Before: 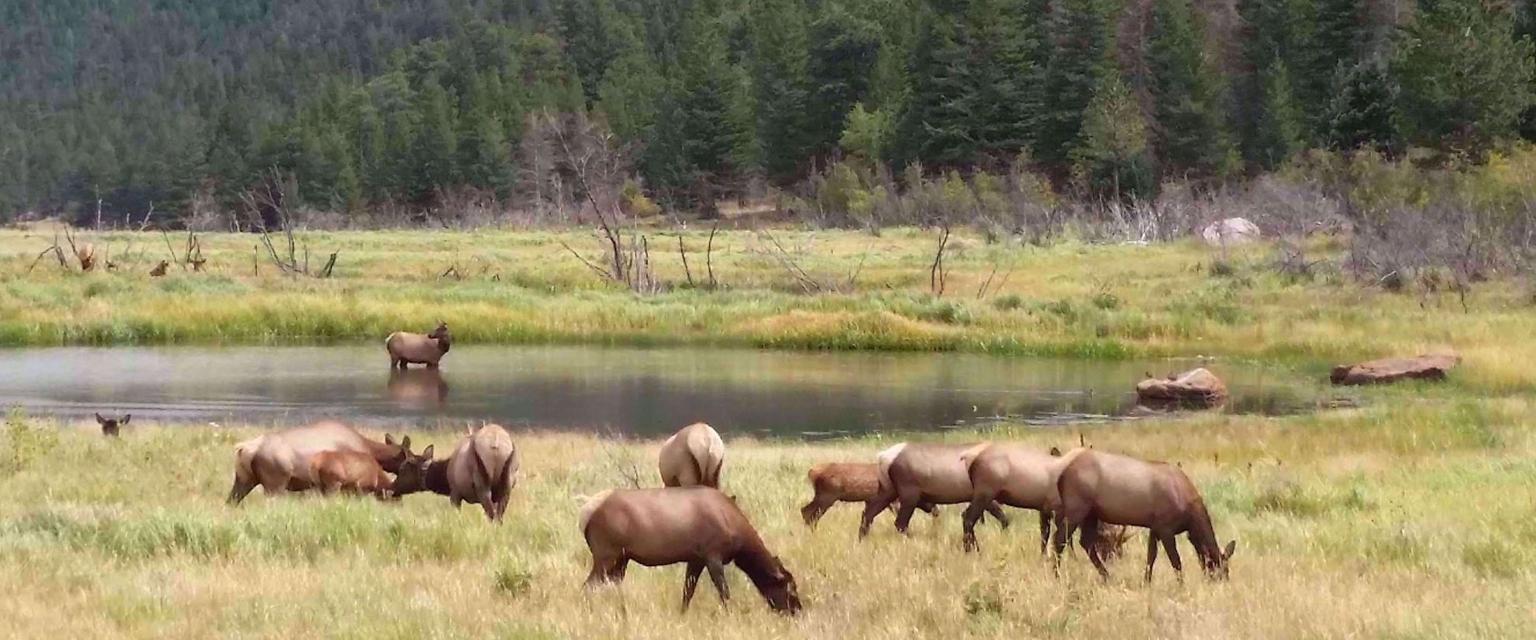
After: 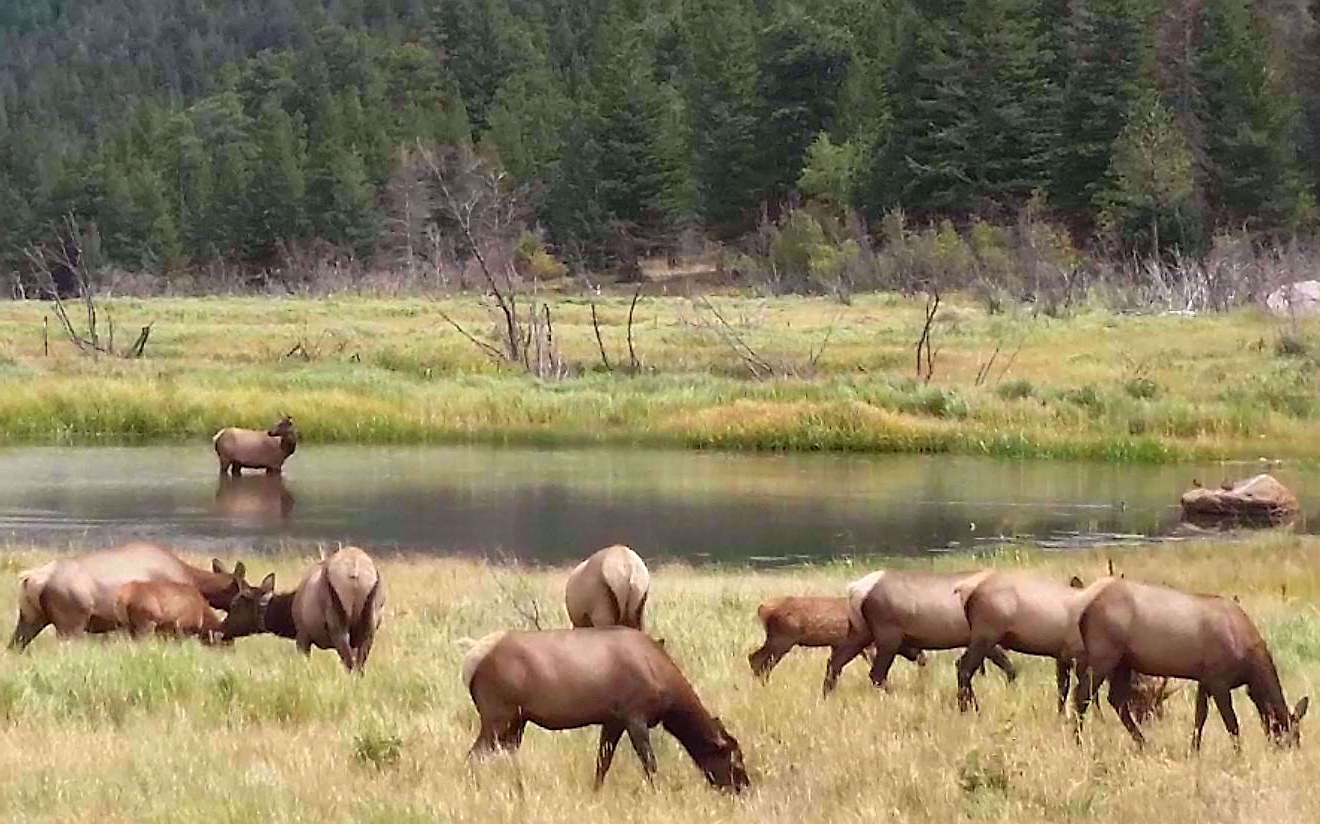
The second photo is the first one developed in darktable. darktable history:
crop and rotate: left 14.378%, right 18.941%
sharpen: on, module defaults
